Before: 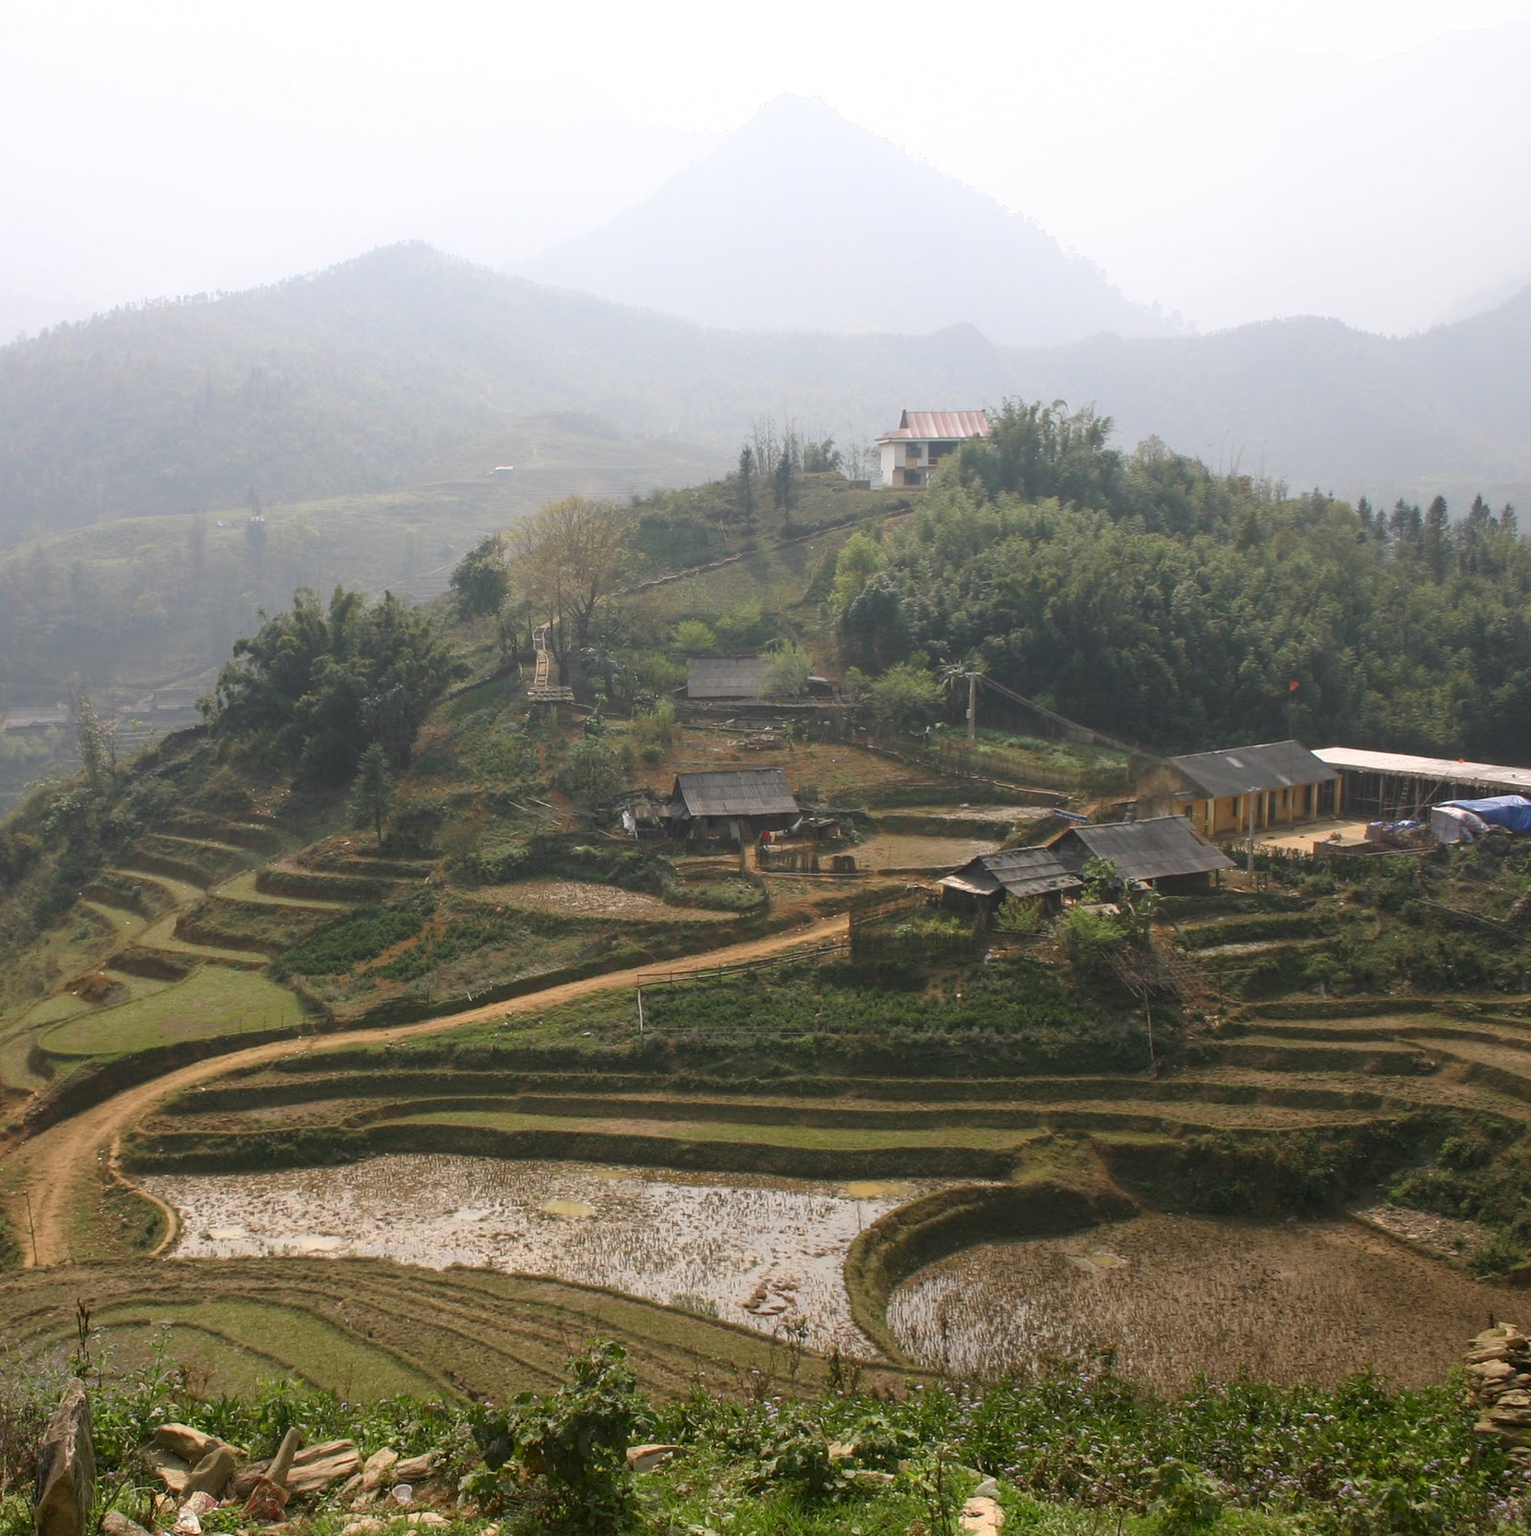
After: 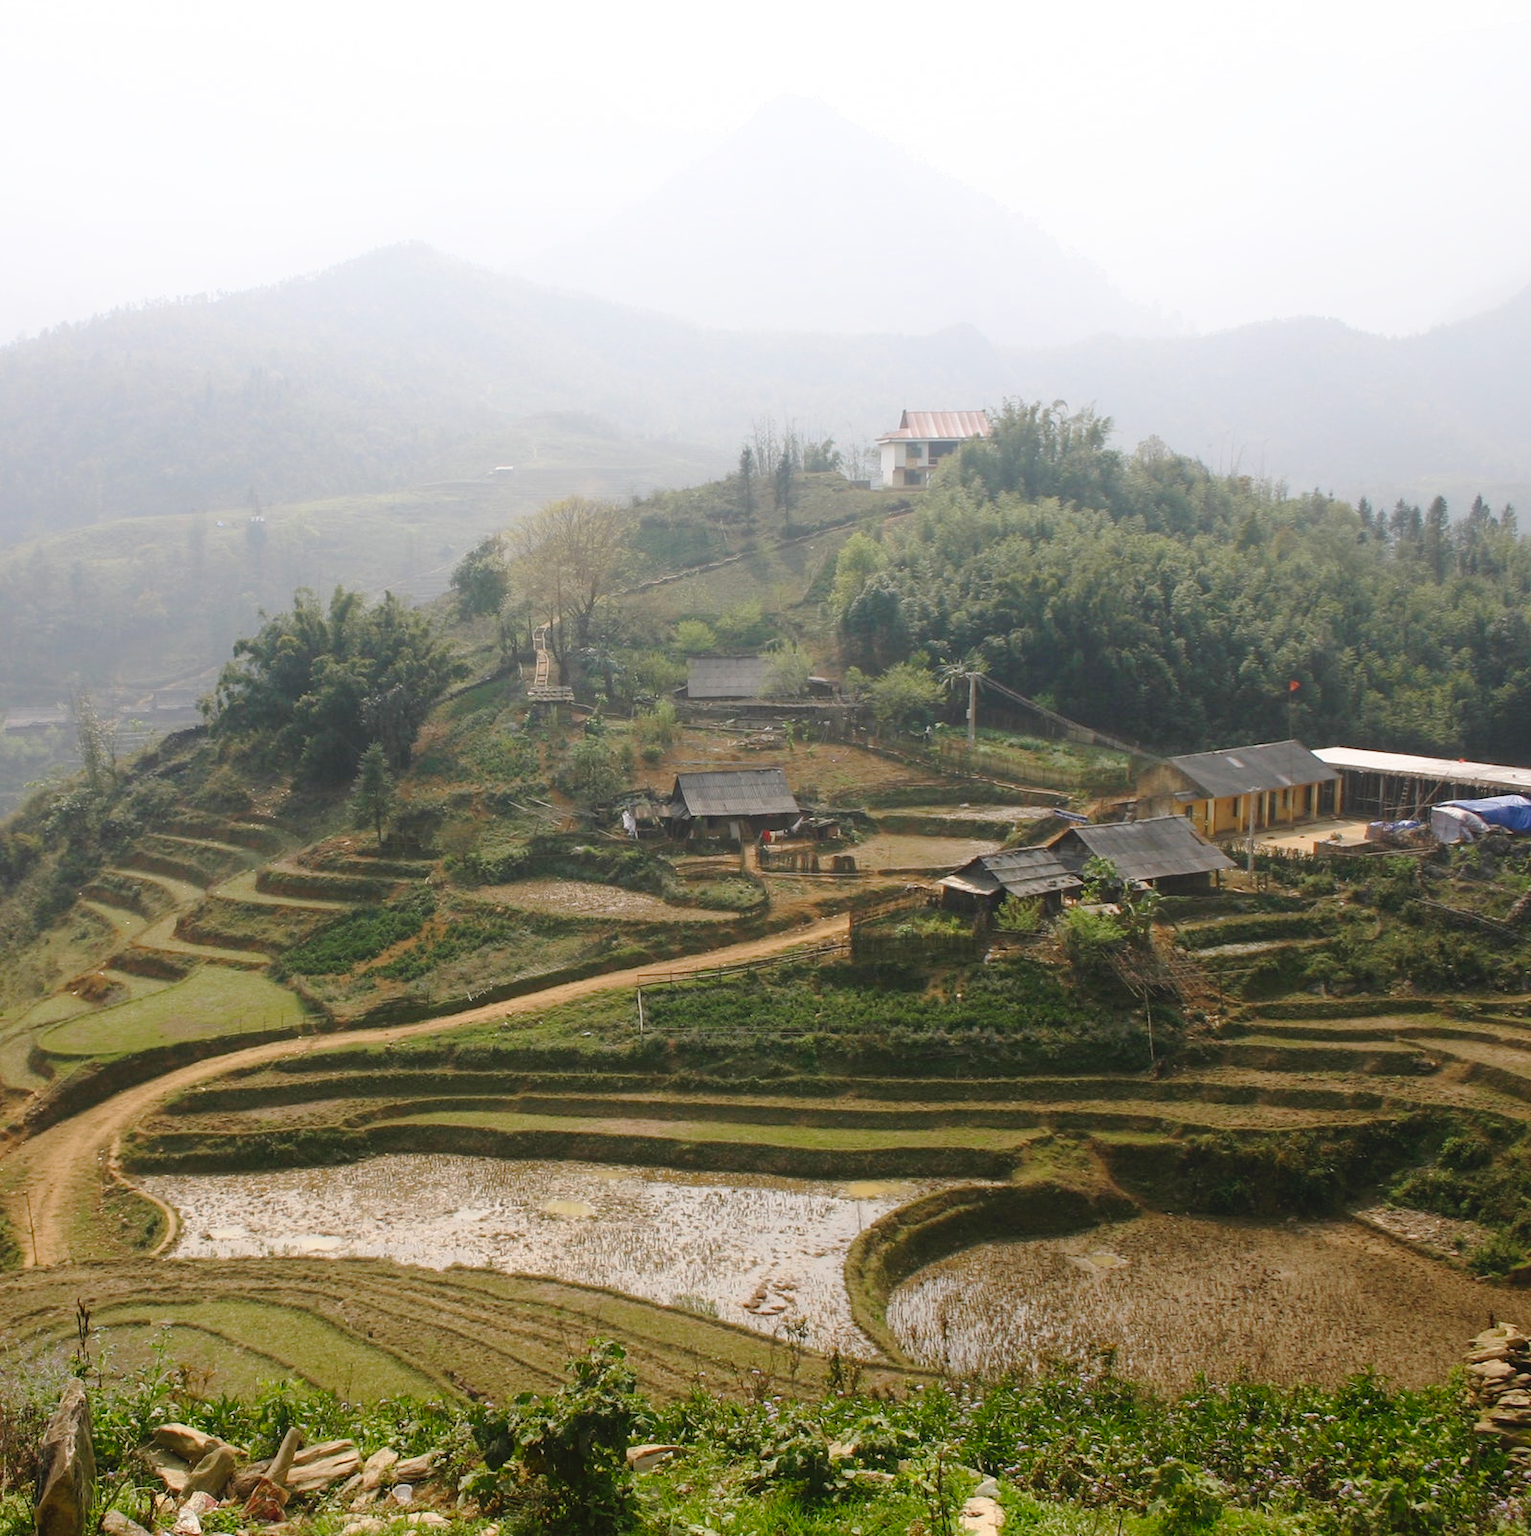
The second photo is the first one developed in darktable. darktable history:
contrast equalizer: octaves 7, y [[0.6 ×6], [0.55 ×6], [0 ×6], [0 ×6], [0 ×6]], mix -0.3
tone curve: curves: ch0 [(0, 0) (0.003, 0.015) (0.011, 0.019) (0.025, 0.027) (0.044, 0.041) (0.069, 0.055) (0.1, 0.079) (0.136, 0.099) (0.177, 0.149) (0.224, 0.216) (0.277, 0.292) (0.335, 0.383) (0.399, 0.474) (0.468, 0.556) (0.543, 0.632) (0.623, 0.711) (0.709, 0.789) (0.801, 0.871) (0.898, 0.944) (1, 1)], preserve colors none
